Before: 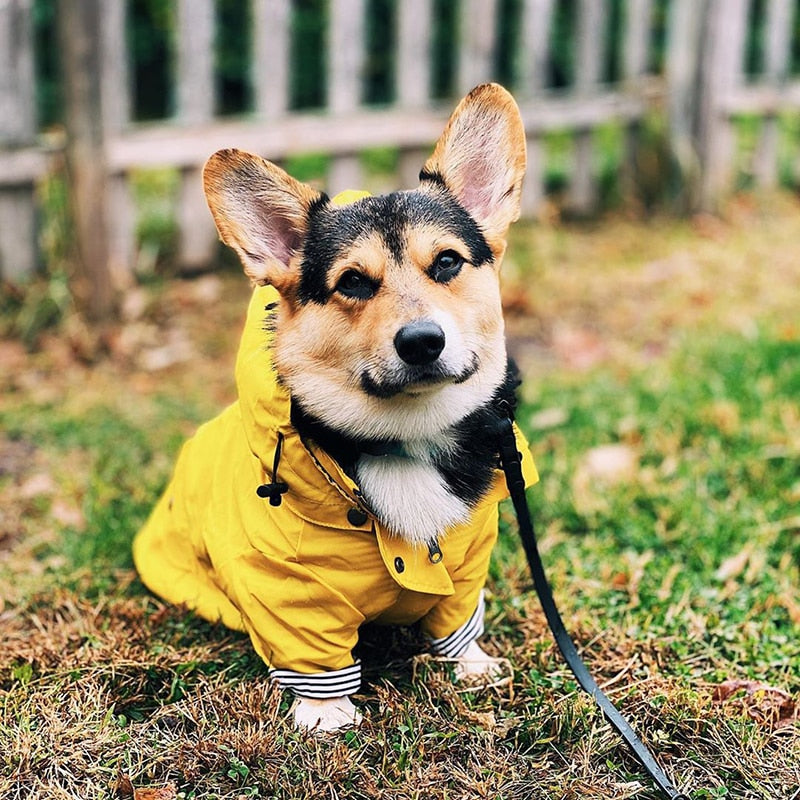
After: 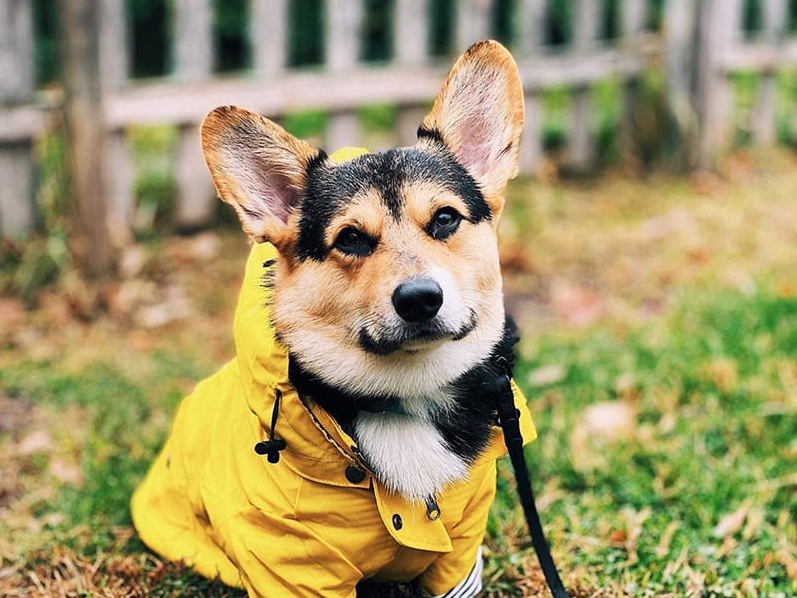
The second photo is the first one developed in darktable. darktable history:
crop: left 0.274%, top 5.476%, bottom 19.773%
